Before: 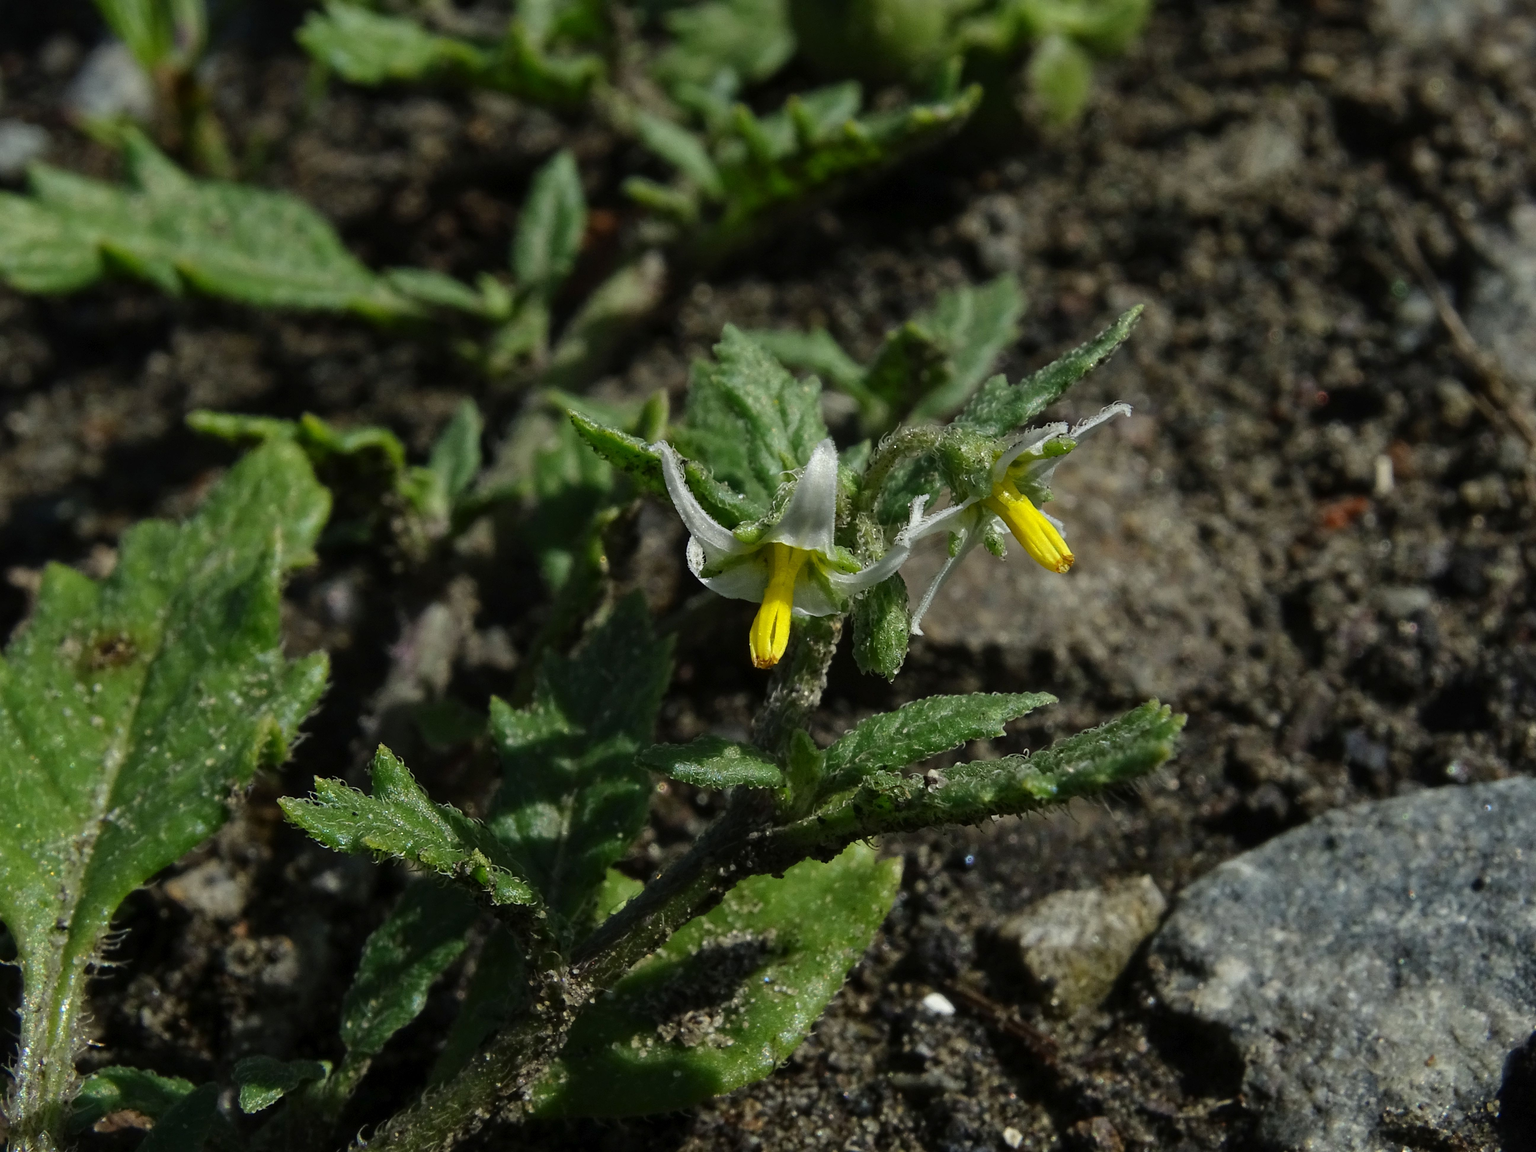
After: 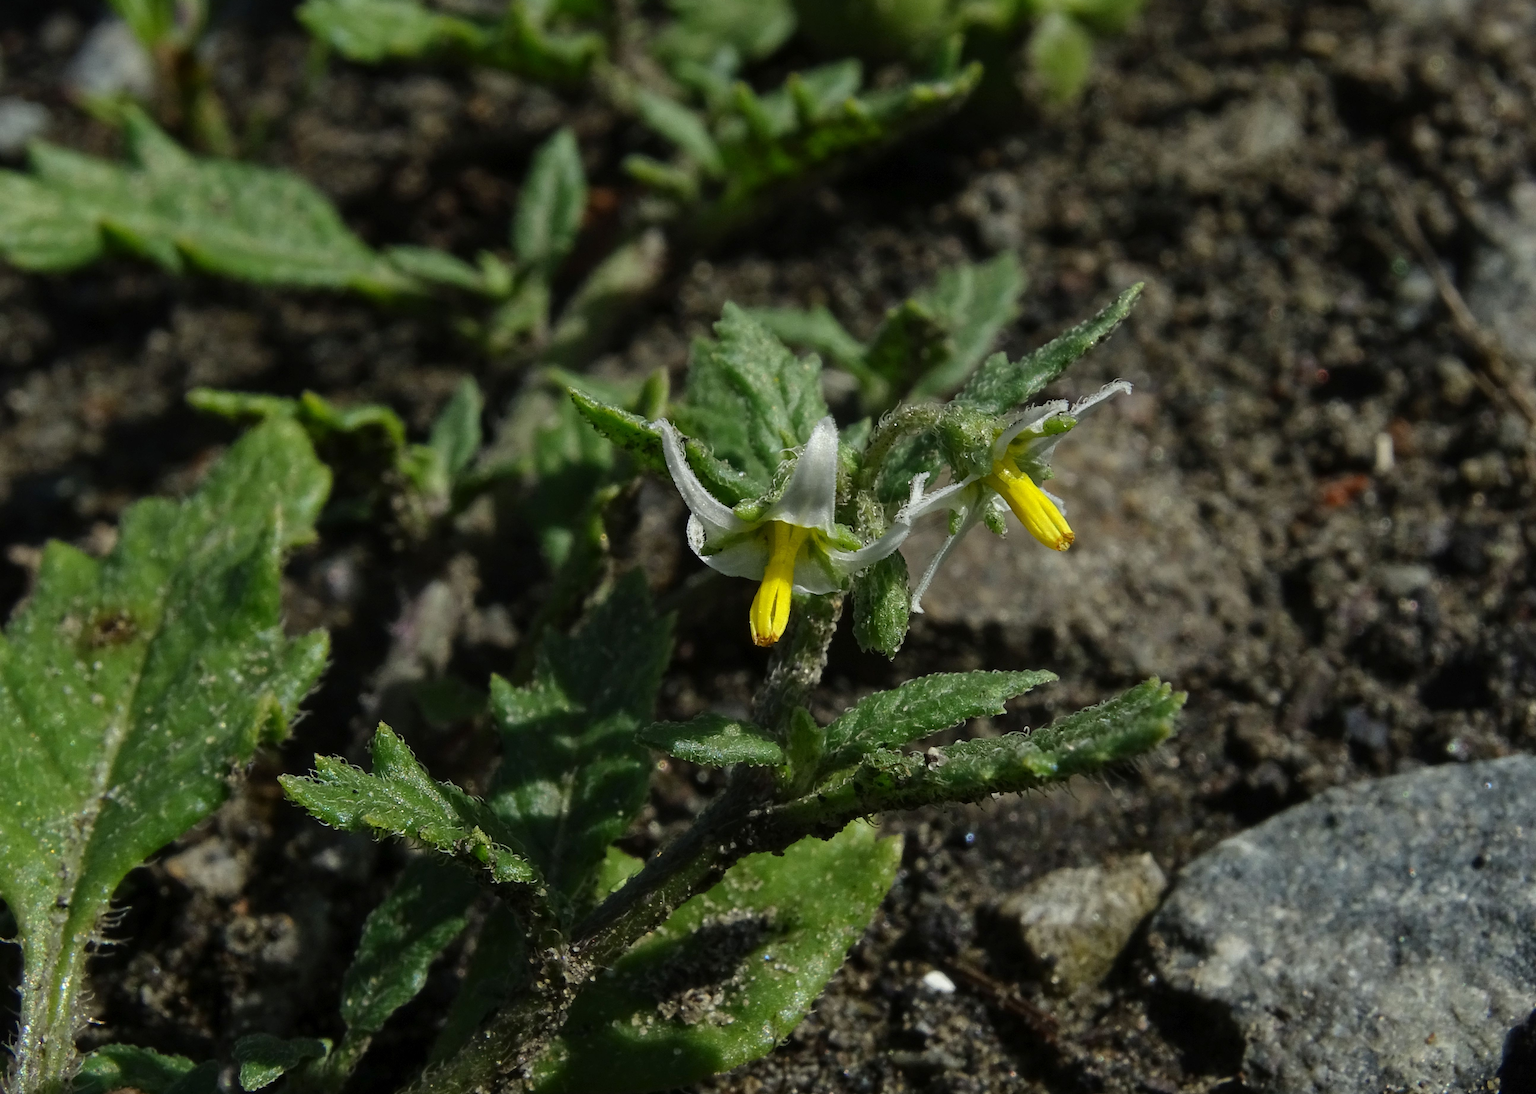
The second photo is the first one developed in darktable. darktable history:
crop and rotate: top 1.972%, bottom 3.025%
